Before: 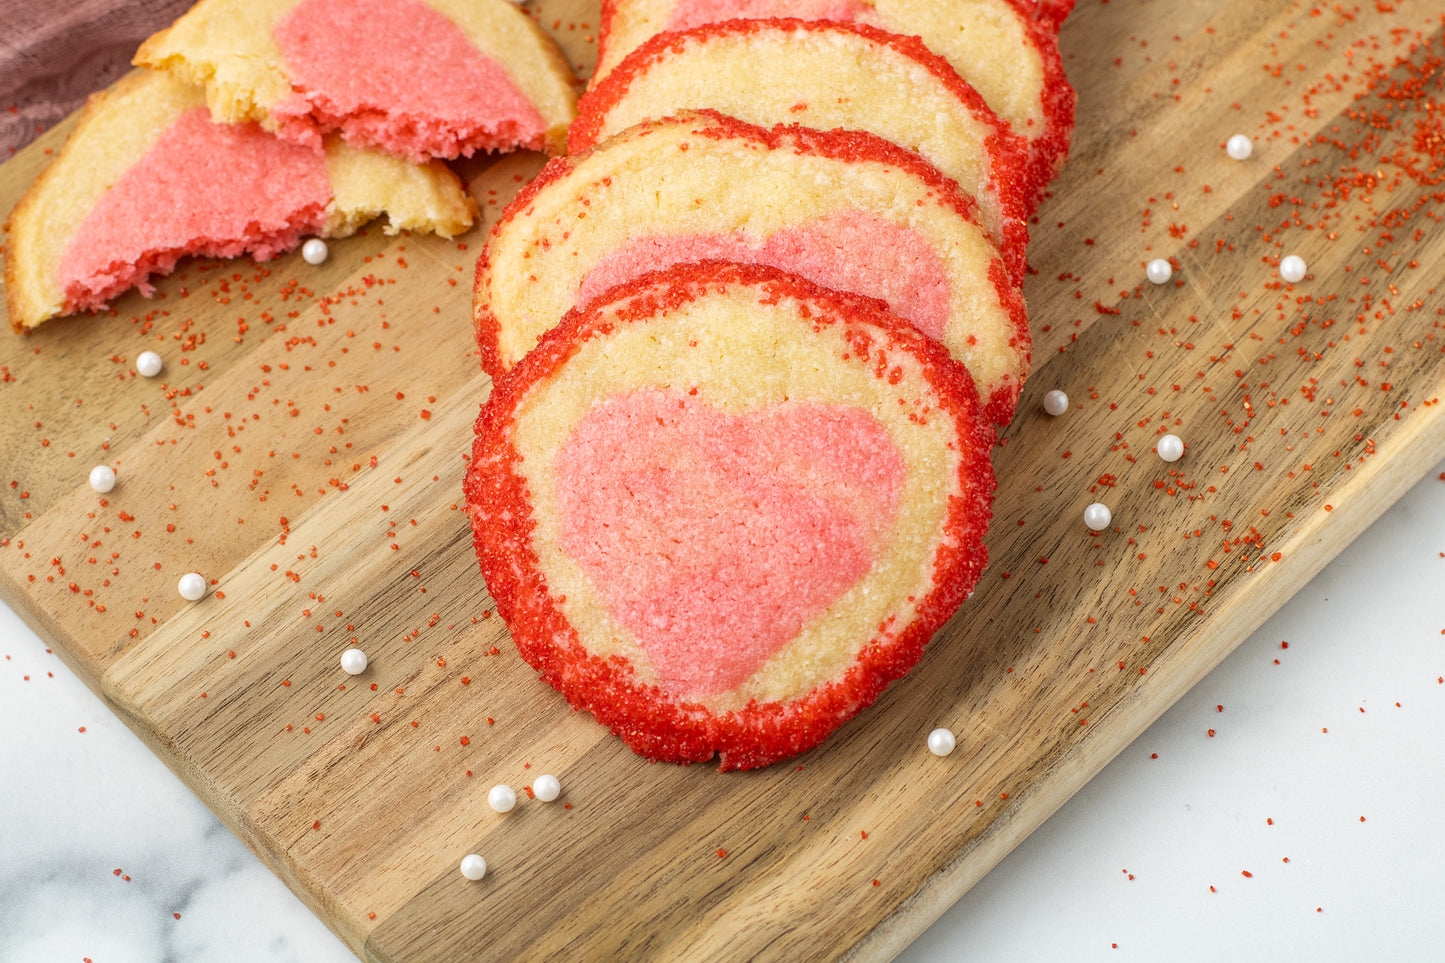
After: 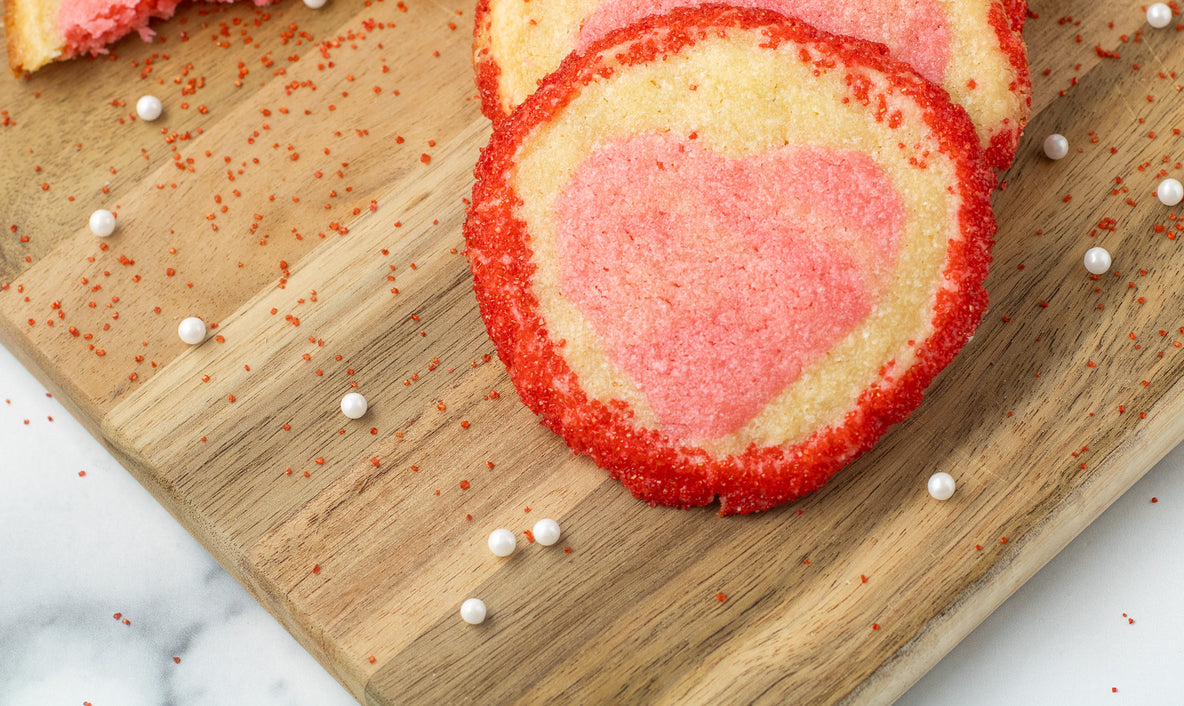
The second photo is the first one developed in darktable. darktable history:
crop: top 26.591%, right 18.036%
